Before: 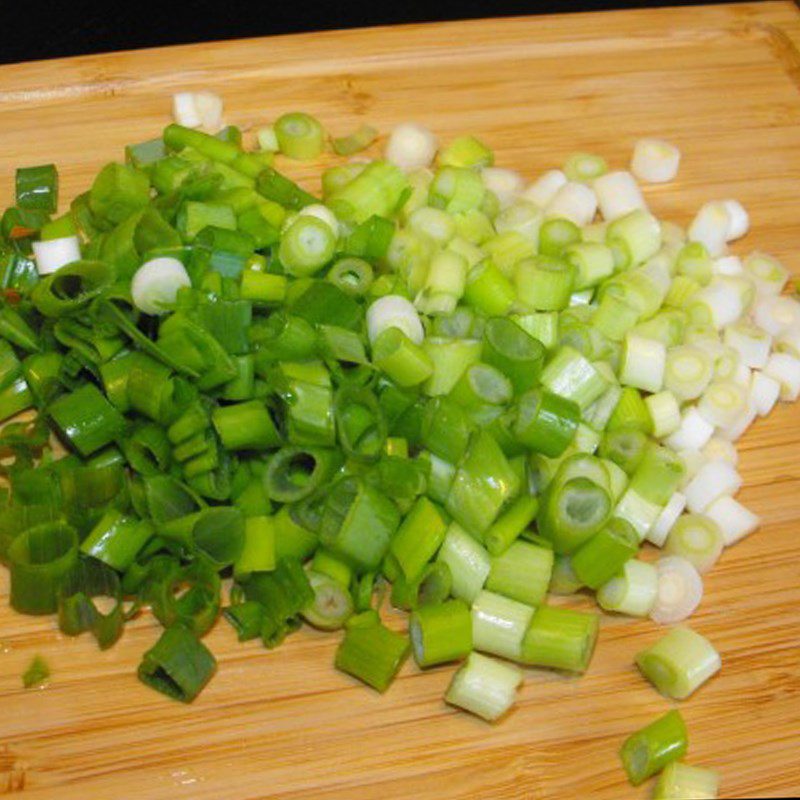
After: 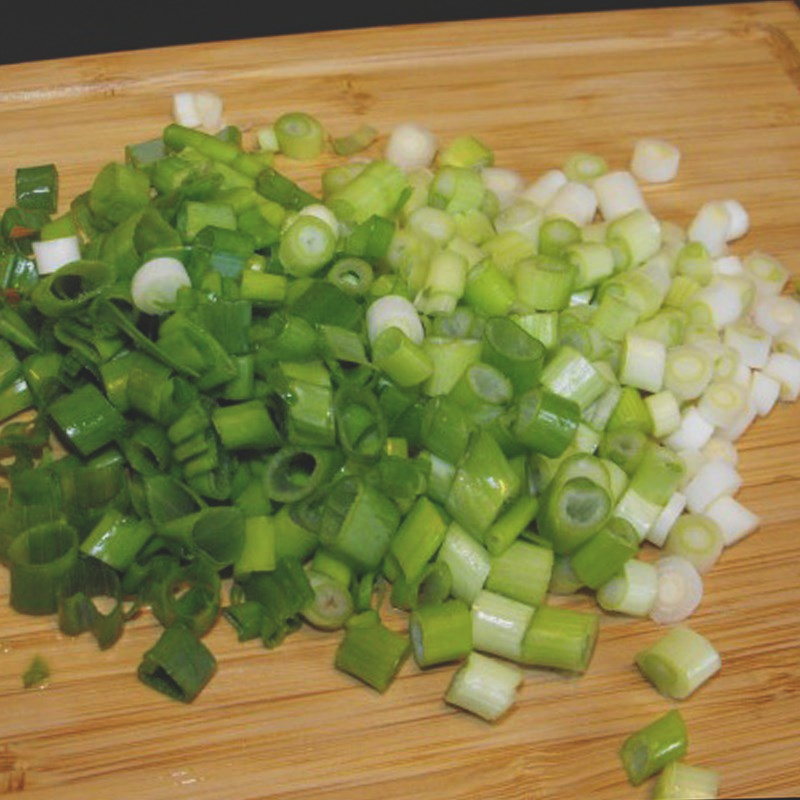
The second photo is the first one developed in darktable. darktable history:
local contrast: on, module defaults
exposure: black level correction -0.035, exposure -0.496 EV, compensate highlight preservation false
